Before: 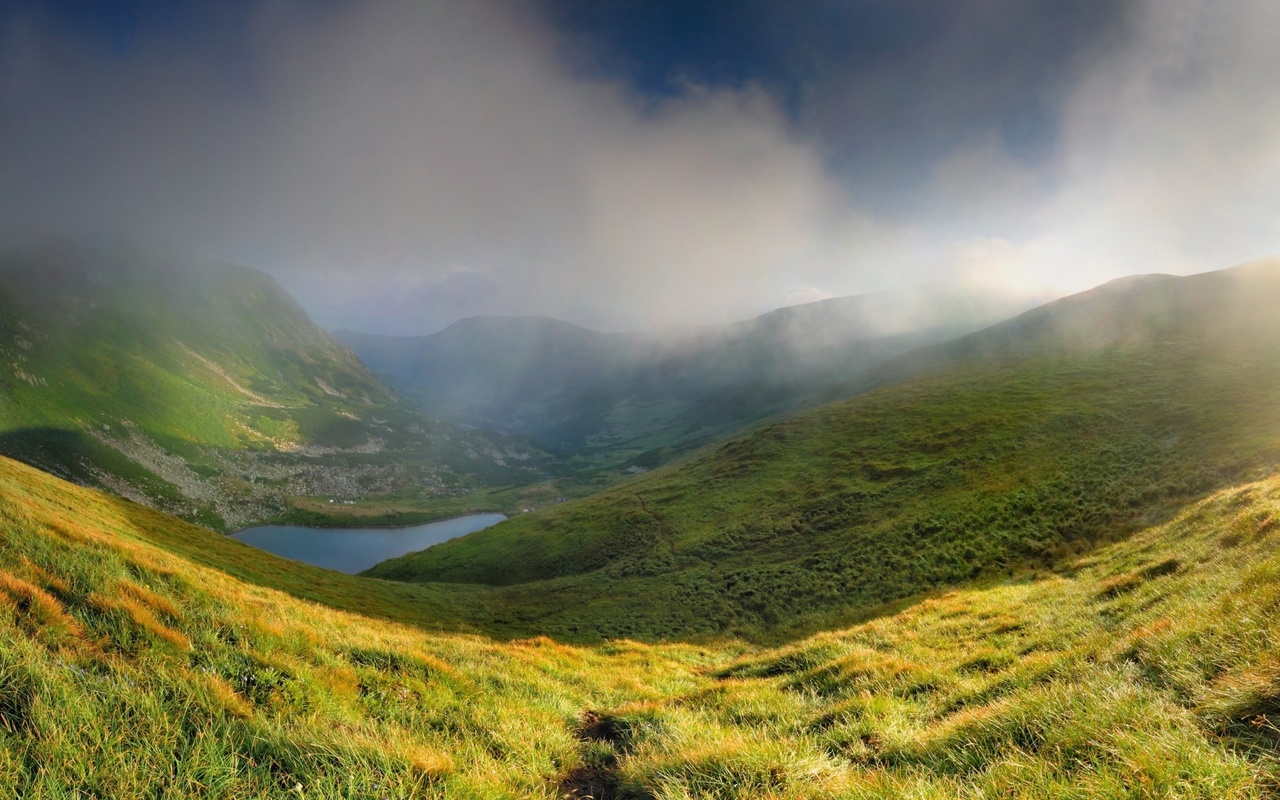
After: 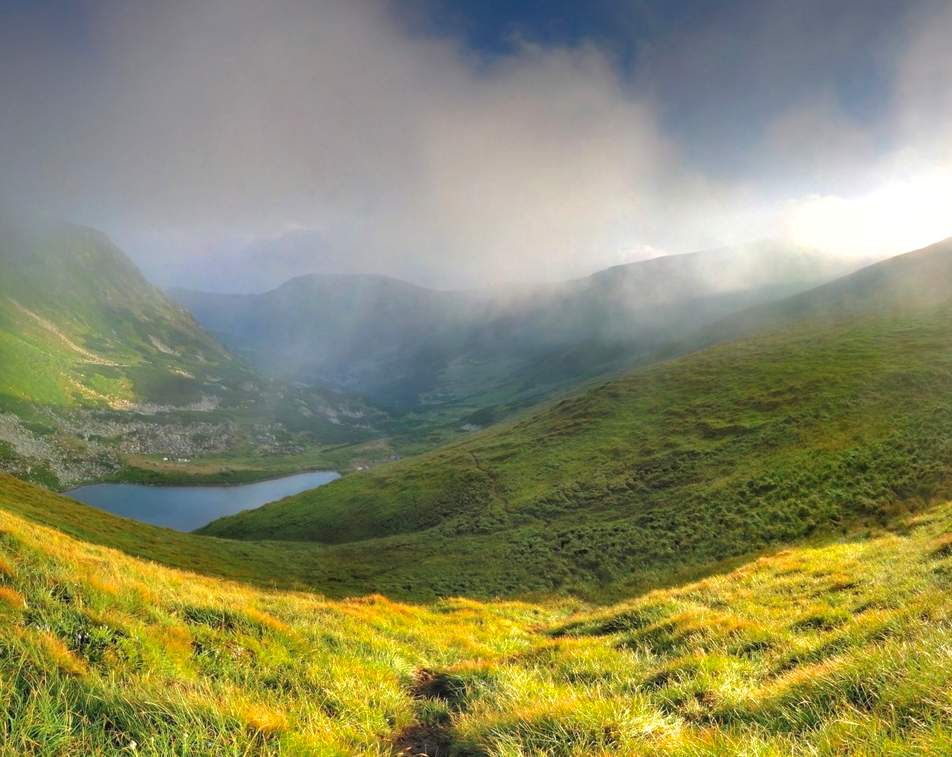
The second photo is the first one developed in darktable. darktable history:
crop and rotate: left 13.017%, top 5.322%, right 12.581%
exposure: black level correction 0, exposure 0.499 EV, compensate highlight preservation false
shadows and highlights: on, module defaults
